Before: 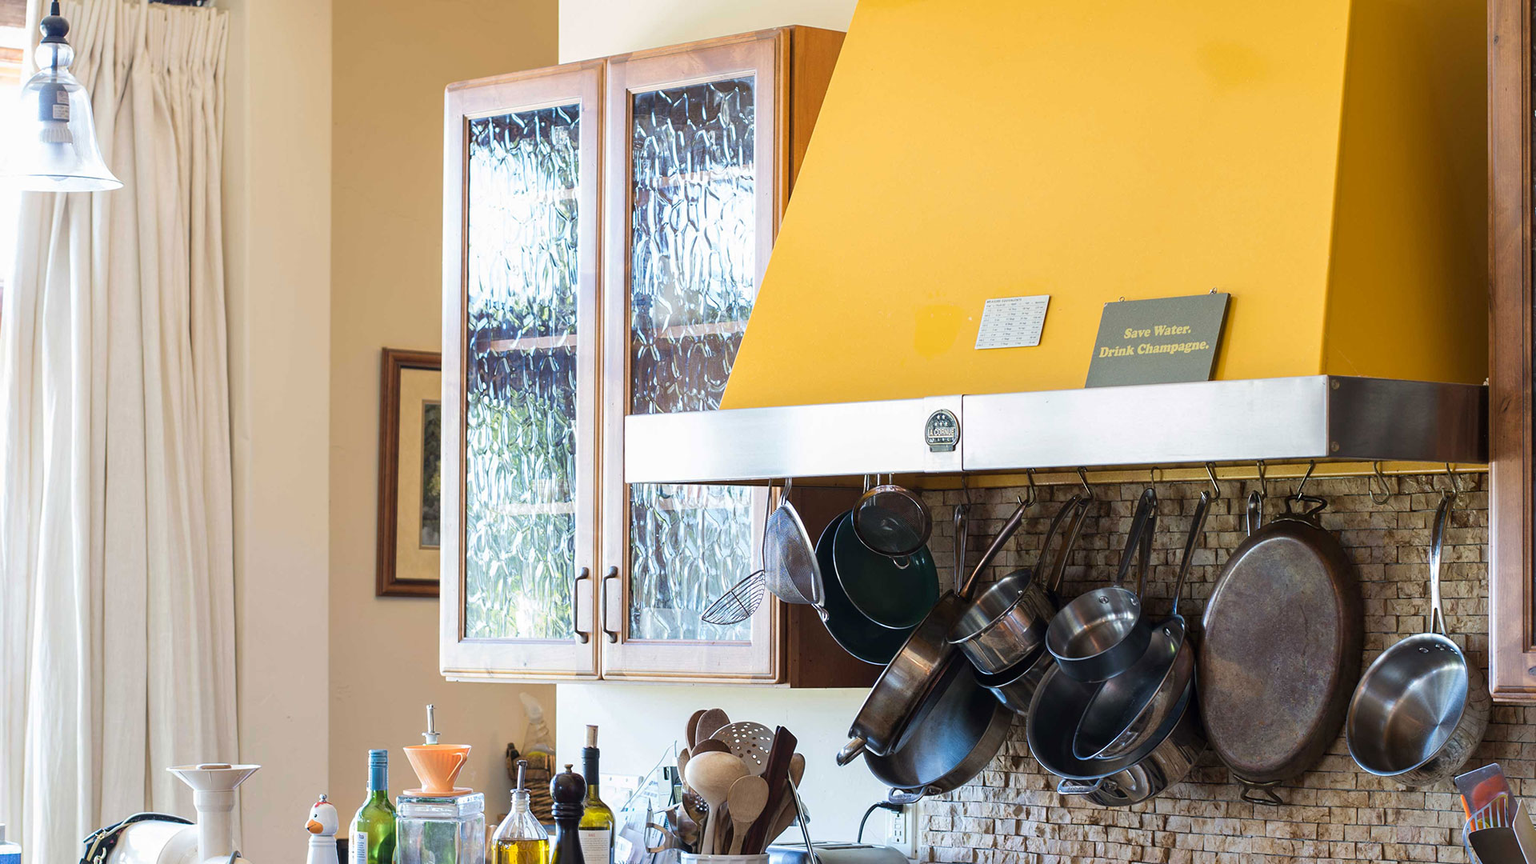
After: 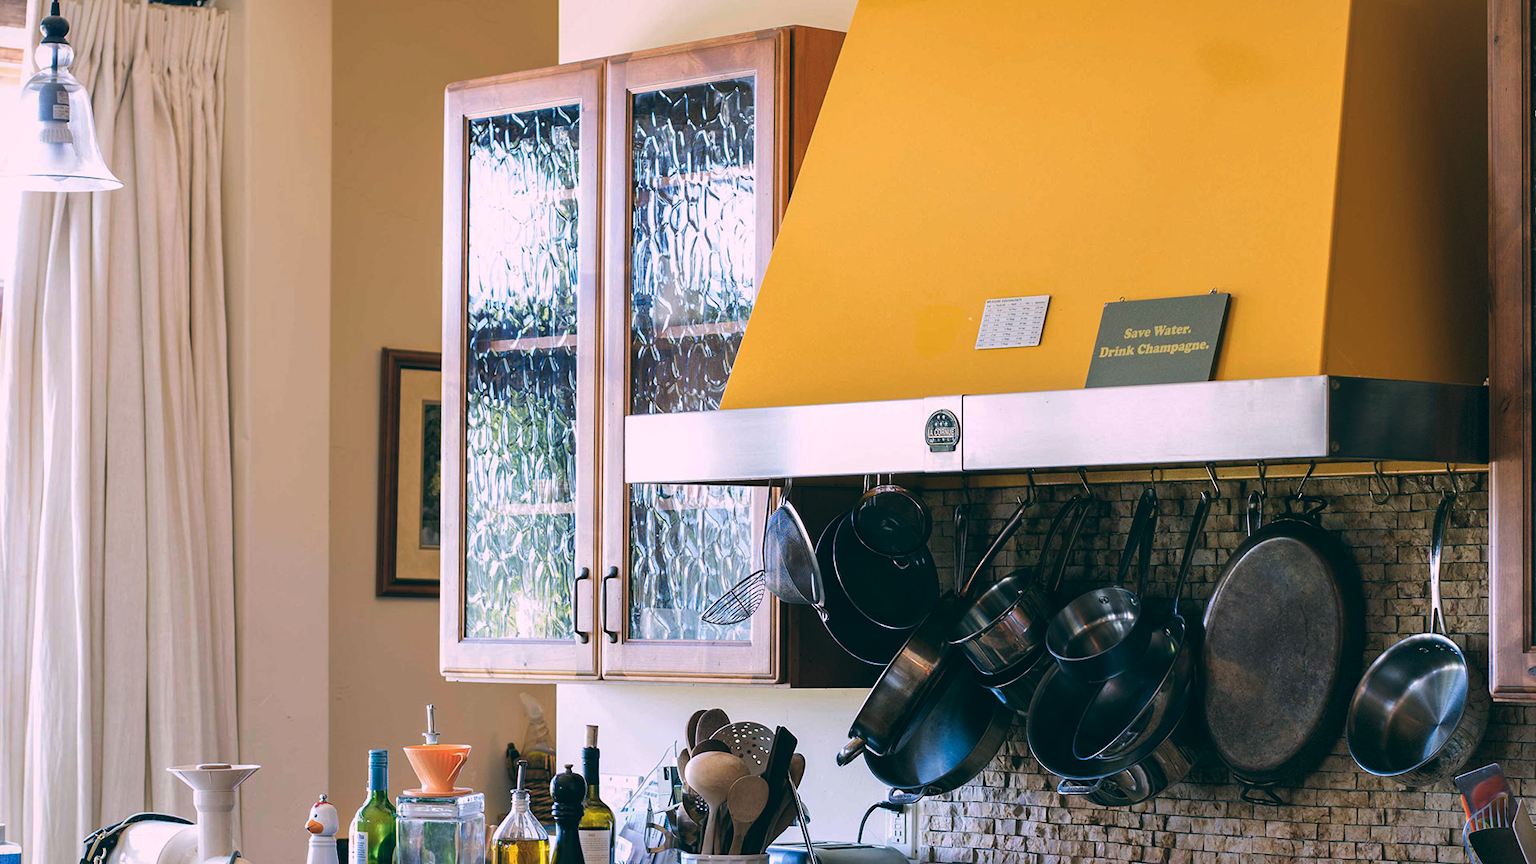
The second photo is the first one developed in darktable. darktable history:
vignetting: fall-off start 85%, fall-off radius 80%, brightness -0.182, saturation -0.3, width/height ratio 1.219, dithering 8-bit output, unbound false
color balance: lift [1.016, 0.983, 1, 1.017], gamma [0.78, 1.018, 1.043, 0.957], gain [0.786, 1.063, 0.937, 1.017], input saturation 118.26%, contrast 13.43%, contrast fulcrum 21.62%, output saturation 82.76%
